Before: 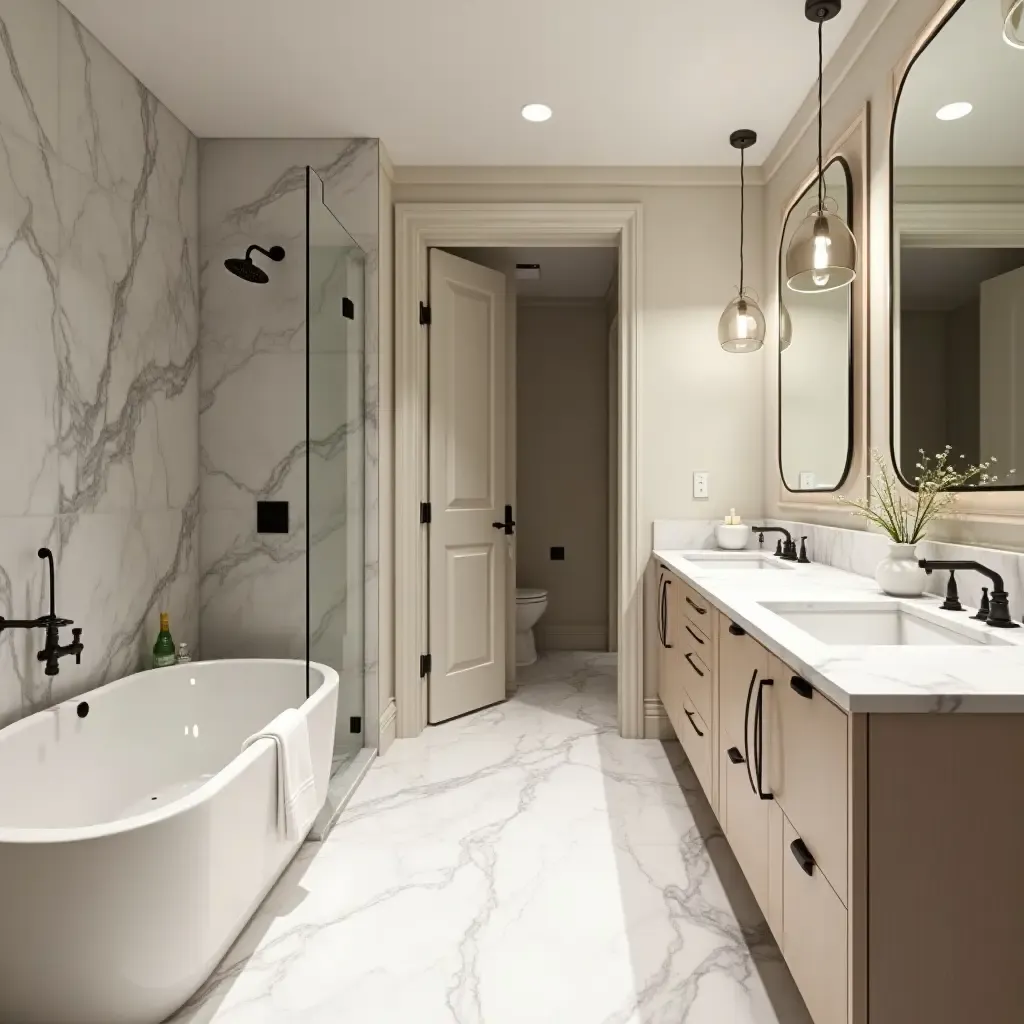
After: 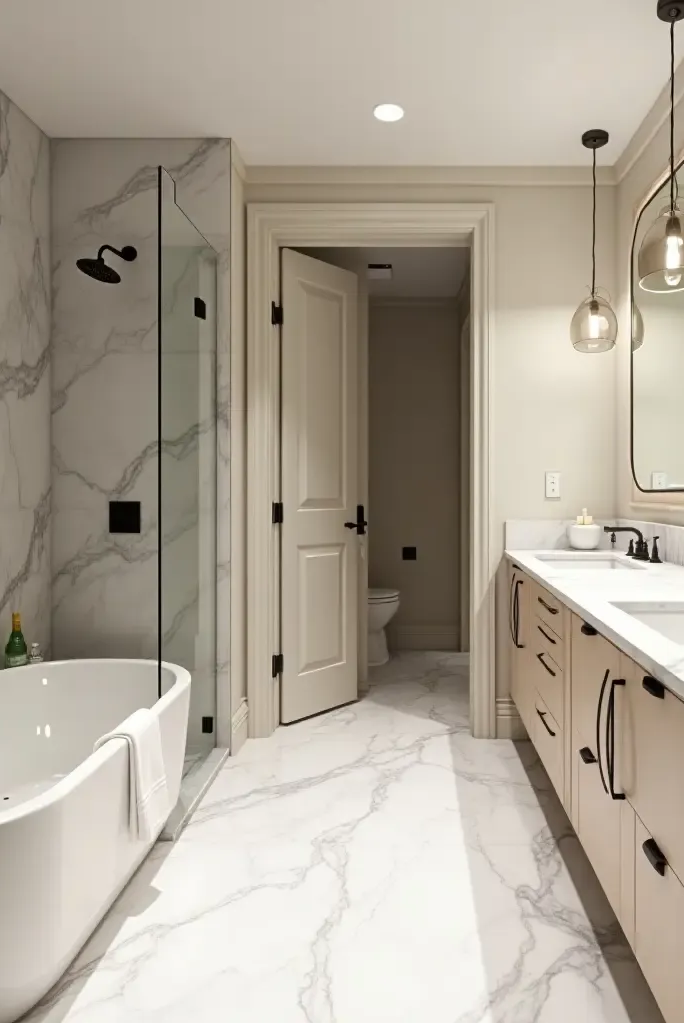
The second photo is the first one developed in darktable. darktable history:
crop and rotate: left 14.478%, right 18.701%
